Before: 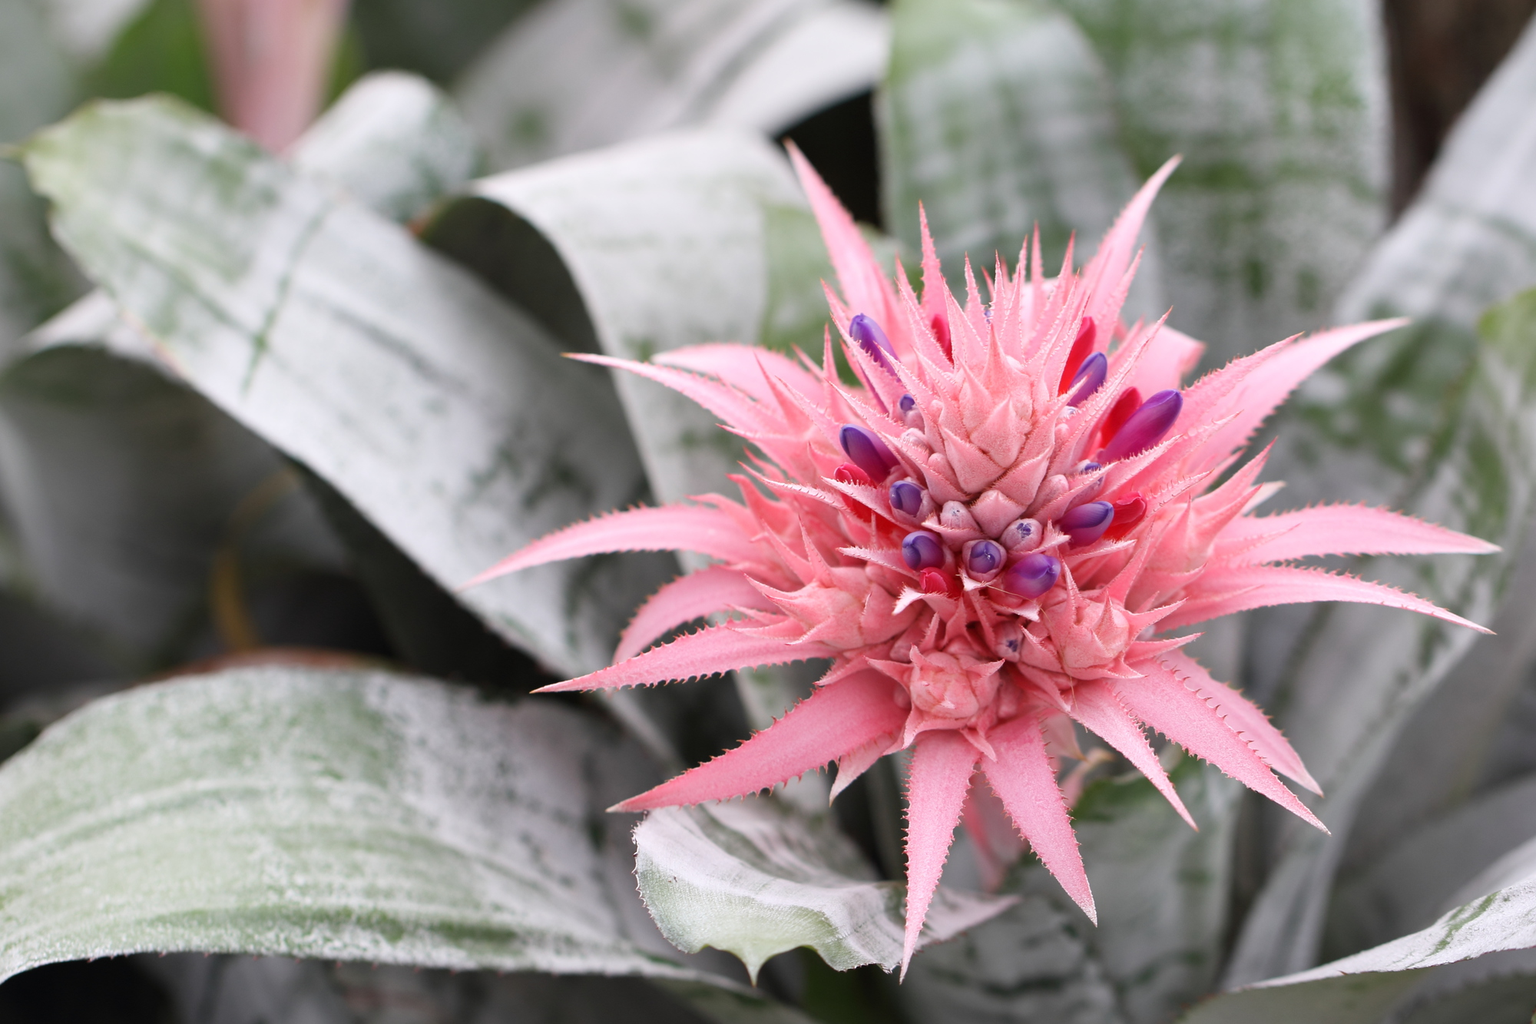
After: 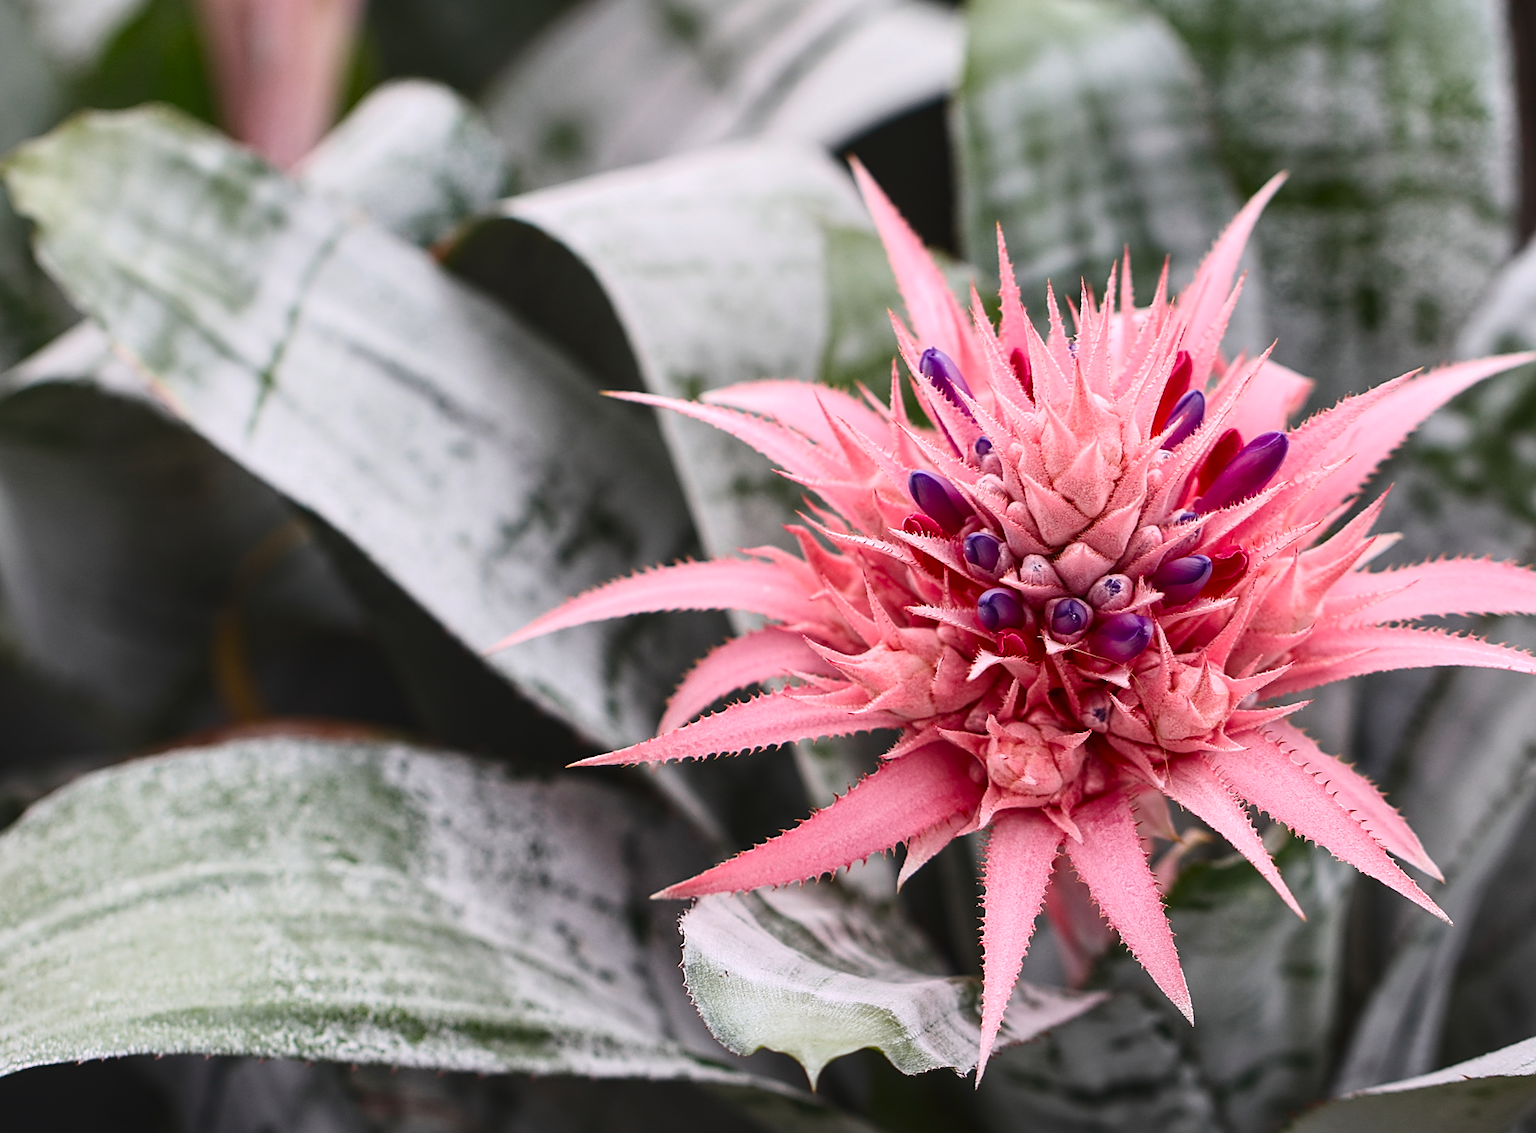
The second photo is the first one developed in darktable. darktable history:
color balance rgb: perceptual saturation grading › global saturation 30.824%, global vibrance 20%
sharpen: on, module defaults
crop and rotate: left 1.288%, right 8.407%
contrast brightness saturation: contrast 0.28
local contrast: highlights 97%, shadows 85%, detail 160%, midtone range 0.2
exposure: black level correction -0.015, exposure -0.541 EV, compensate highlight preservation false
